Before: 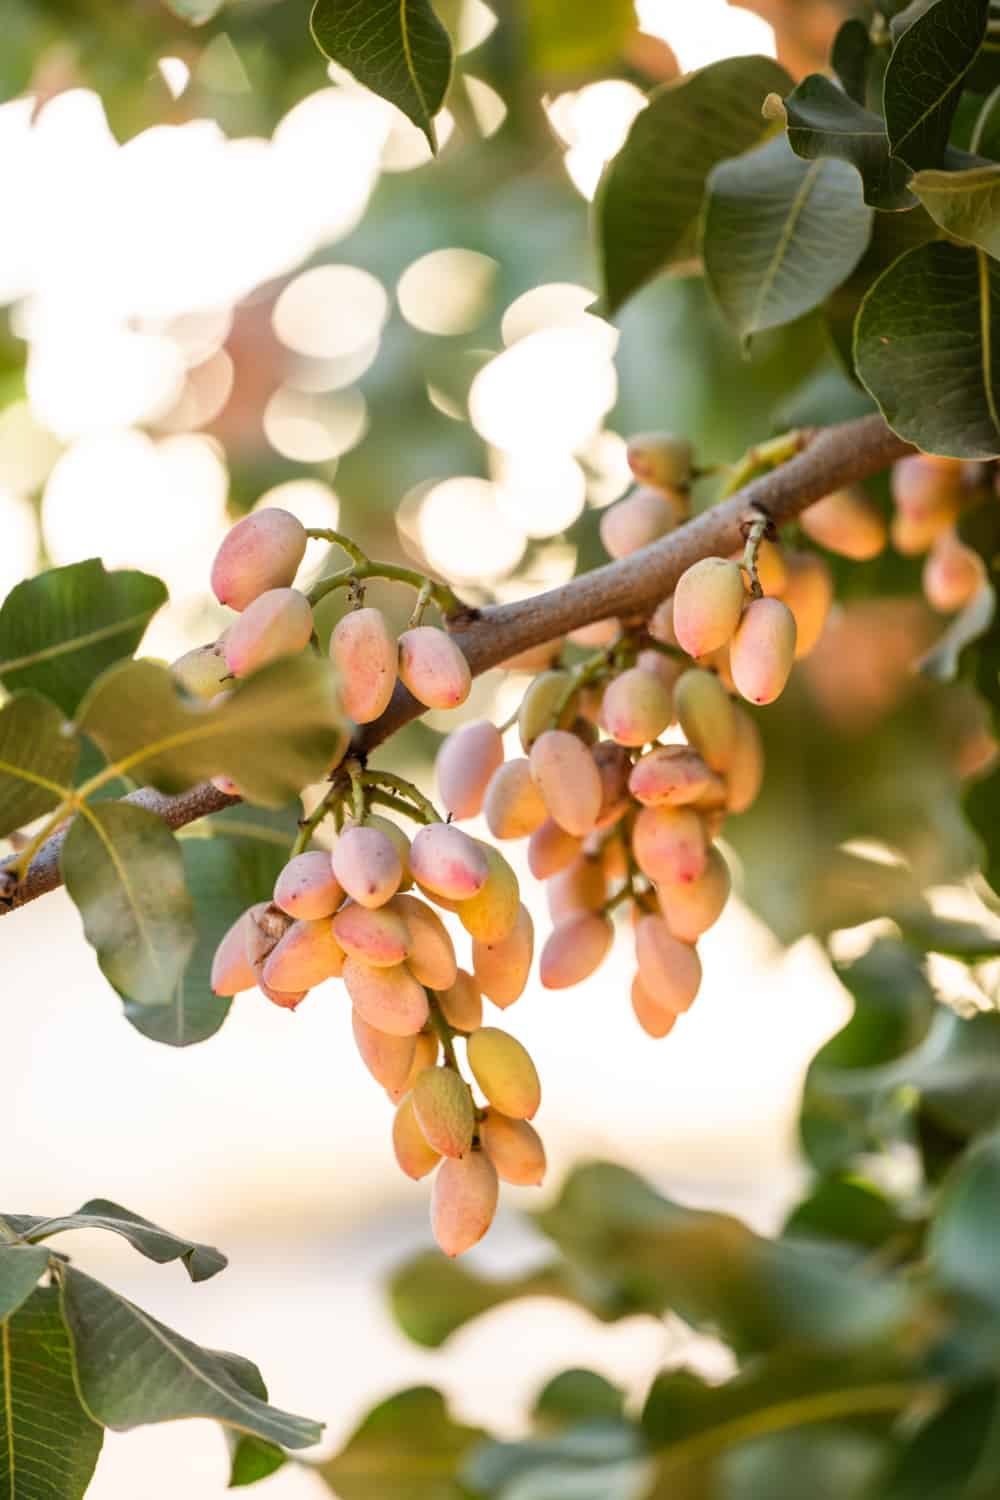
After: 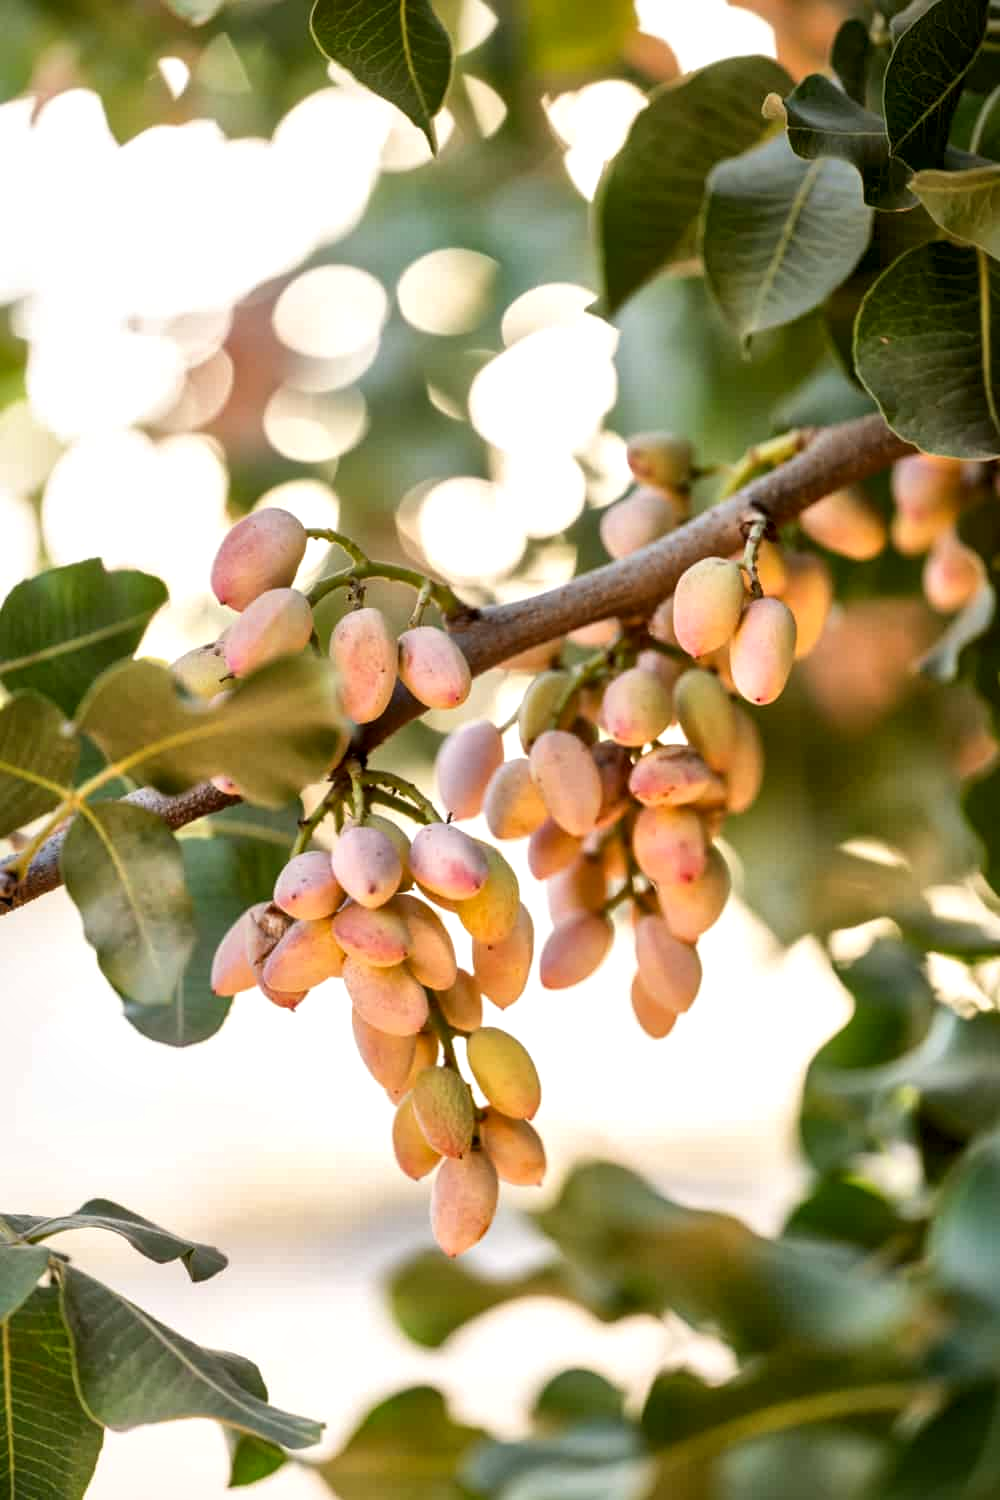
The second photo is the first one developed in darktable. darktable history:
local contrast: mode bilateral grid, contrast 49, coarseness 49, detail 150%, midtone range 0.2
exposure: black level correction 0.001, compensate highlight preservation false
